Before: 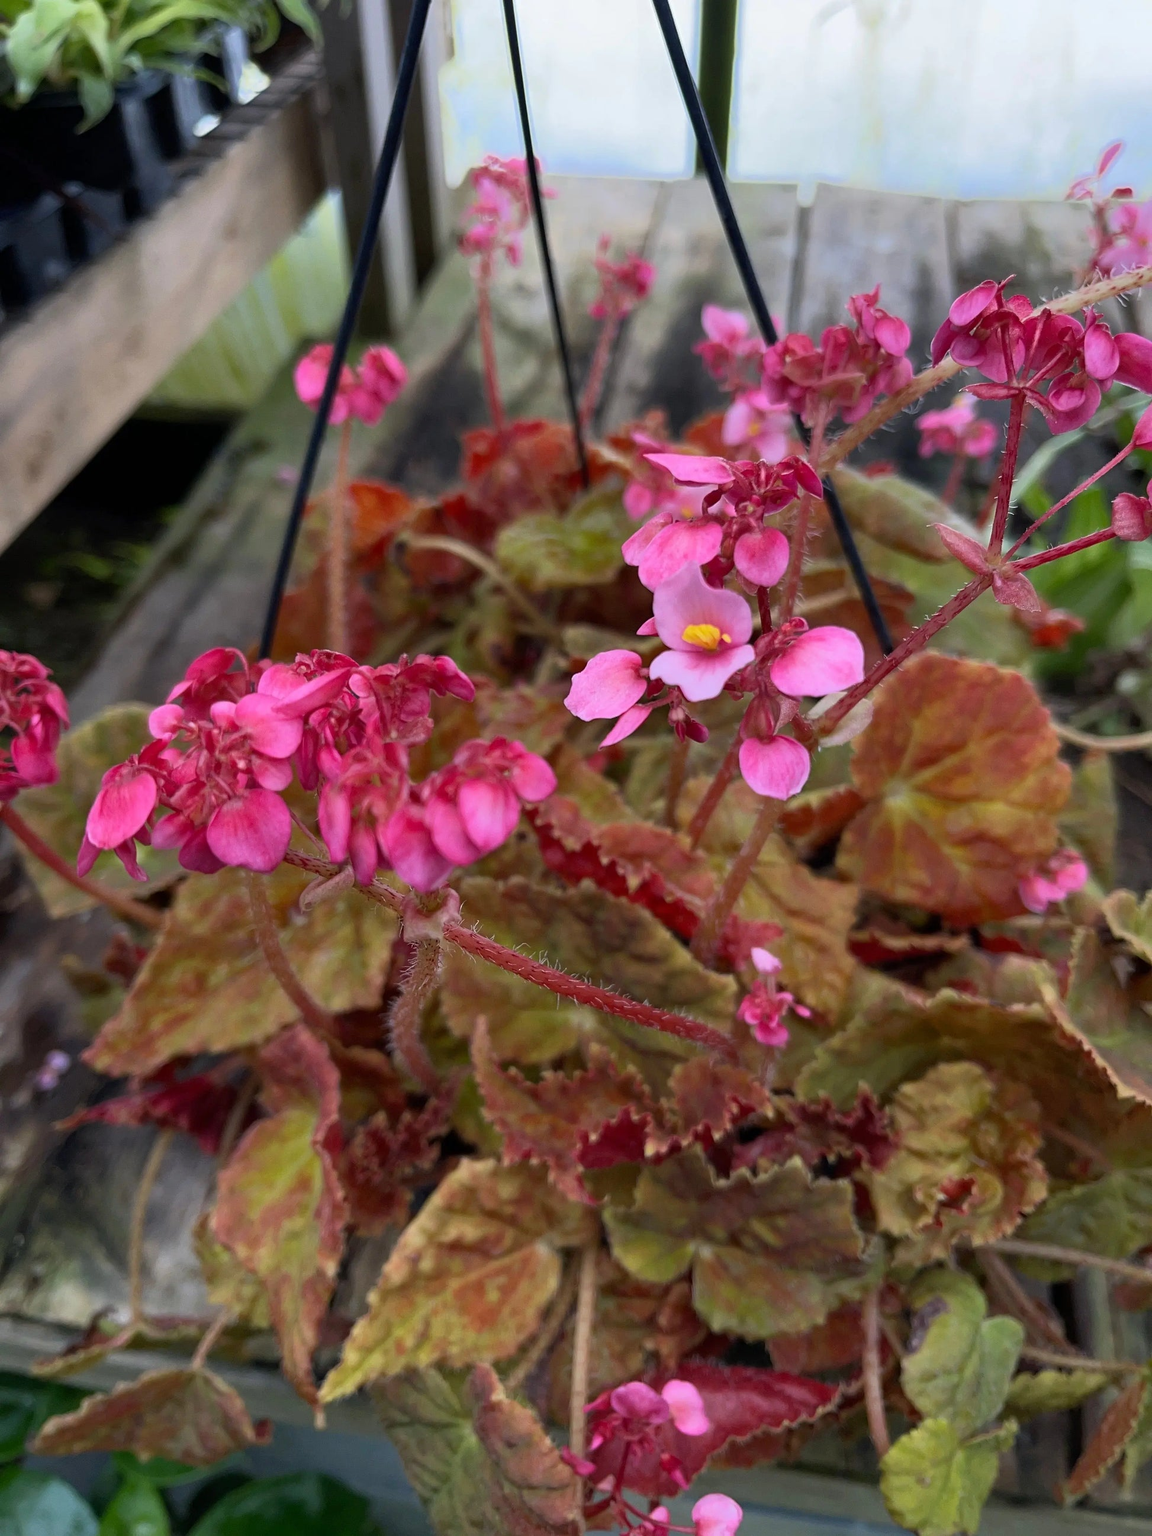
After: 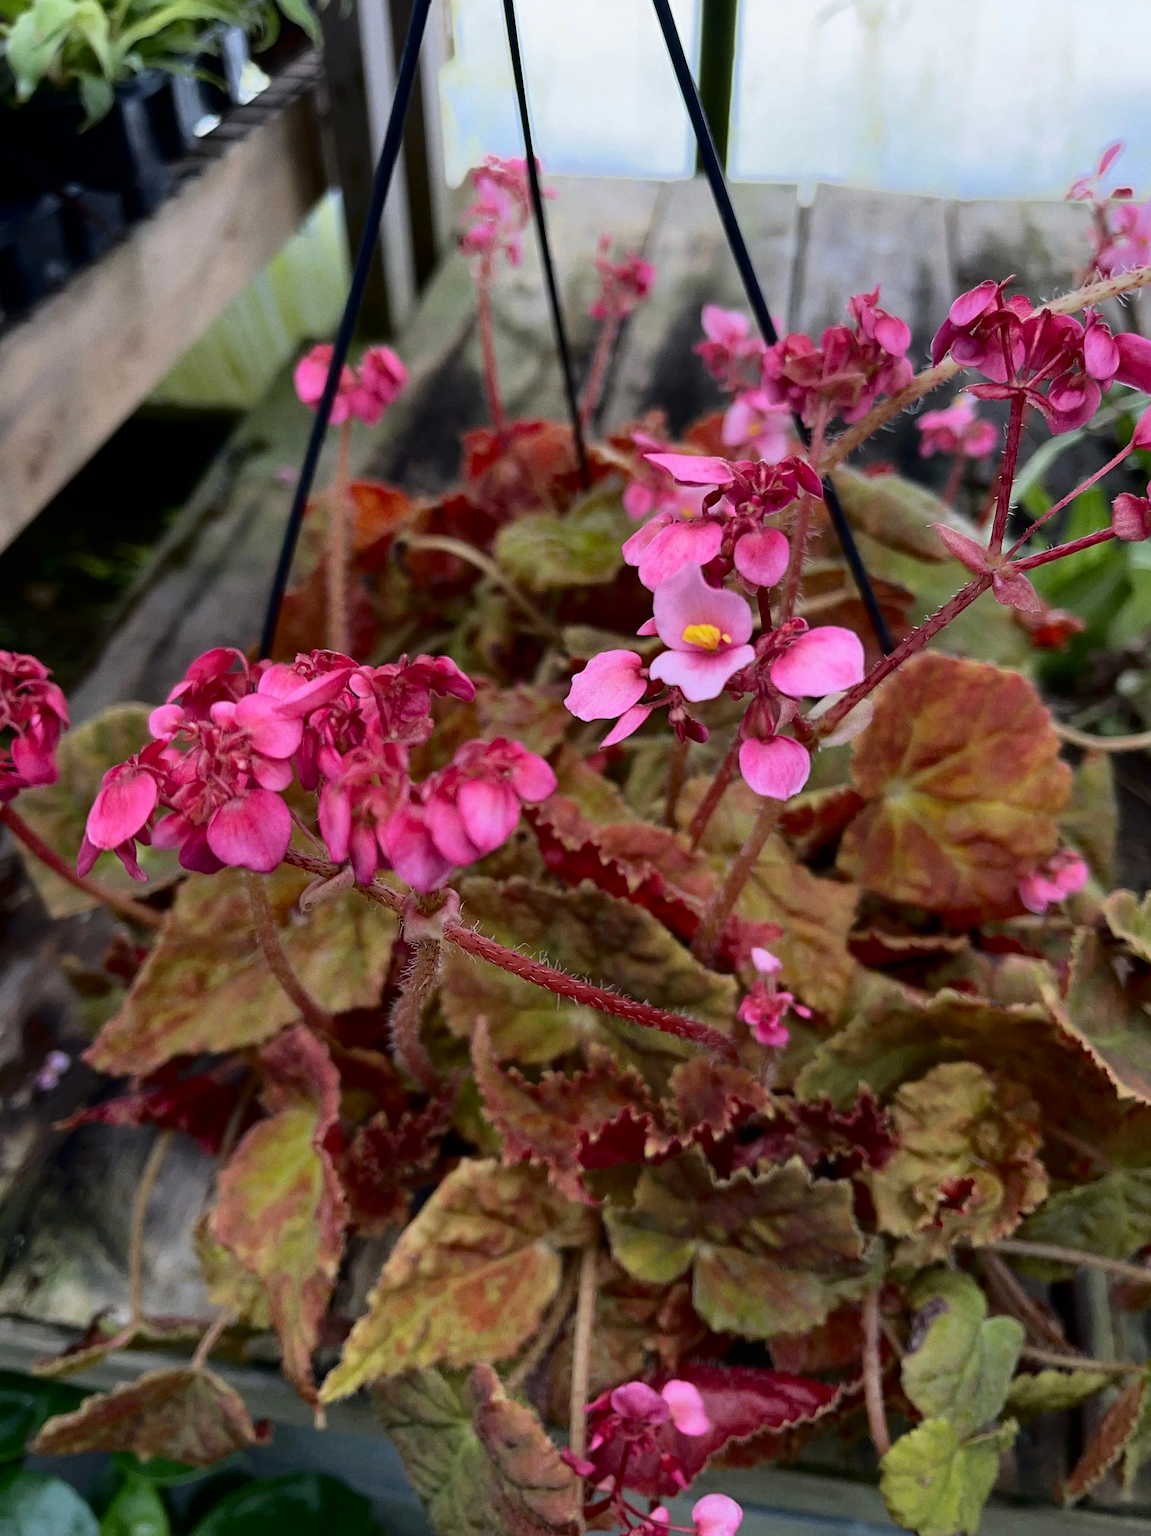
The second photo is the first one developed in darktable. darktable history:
fill light: exposure -2 EV, width 8.6
exposure: compensate highlight preservation false
grain: coarseness 0.09 ISO, strength 16.61%
